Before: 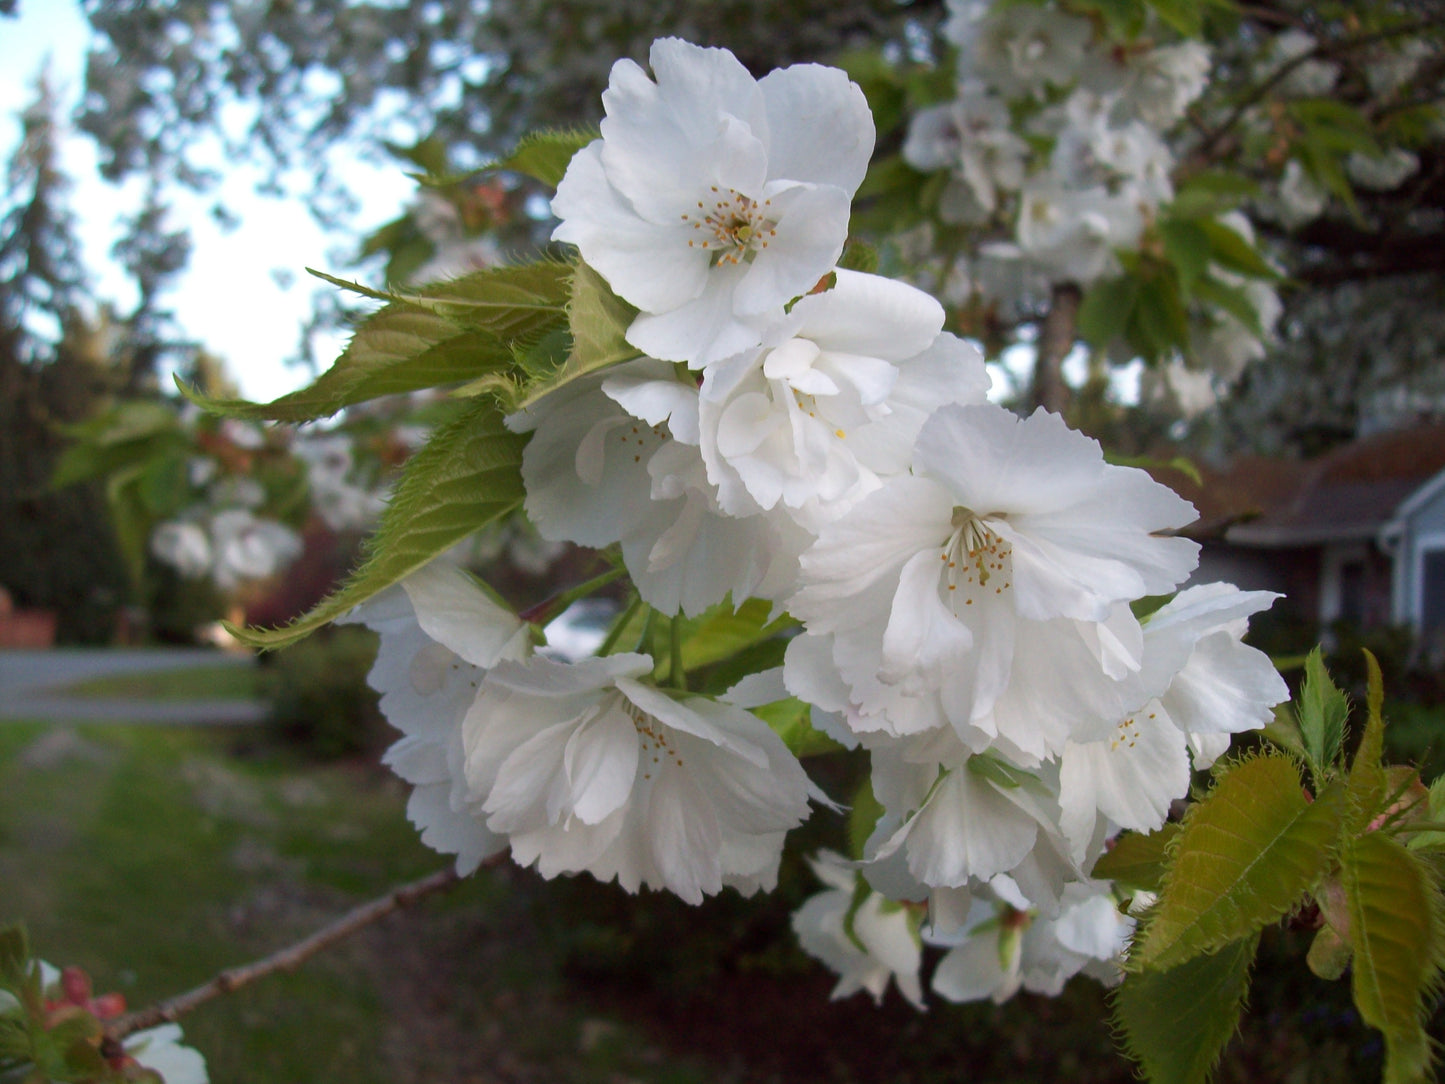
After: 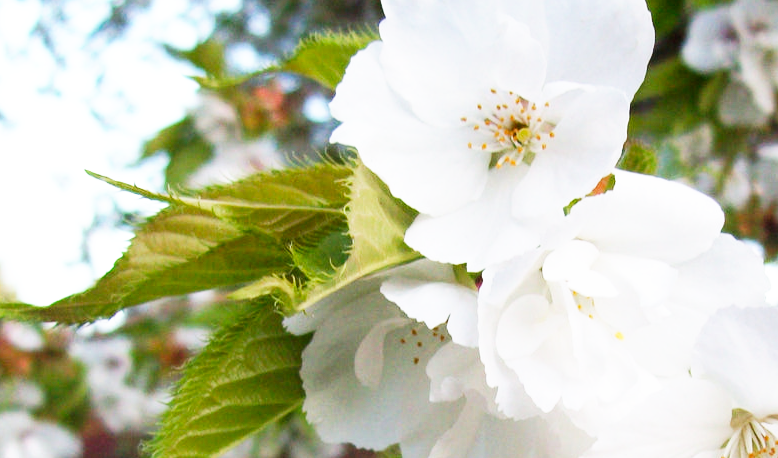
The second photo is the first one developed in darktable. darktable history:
crop: left 15.306%, top 9.065%, right 30.789%, bottom 48.638%
base curve: curves: ch0 [(0, 0) (0.007, 0.004) (0.027, 0.03) (0.046, 0.07) (0.207, 0.54) (0.442, 0.872) (0.673, 0.972) (1, 1)], preserve colors none
